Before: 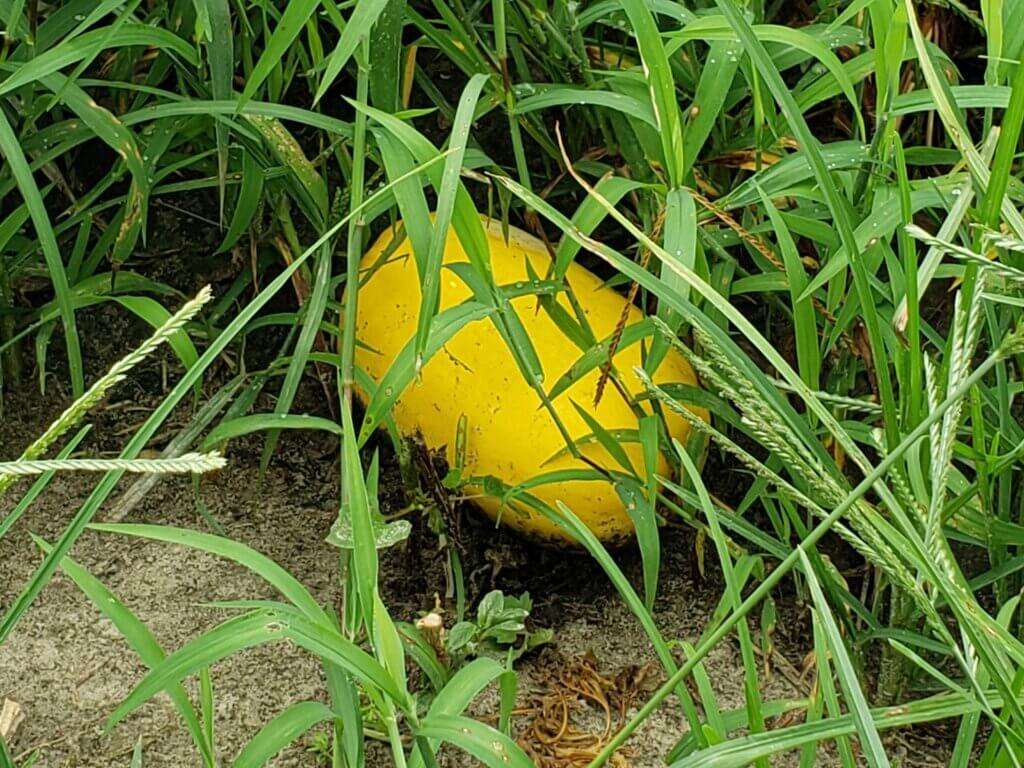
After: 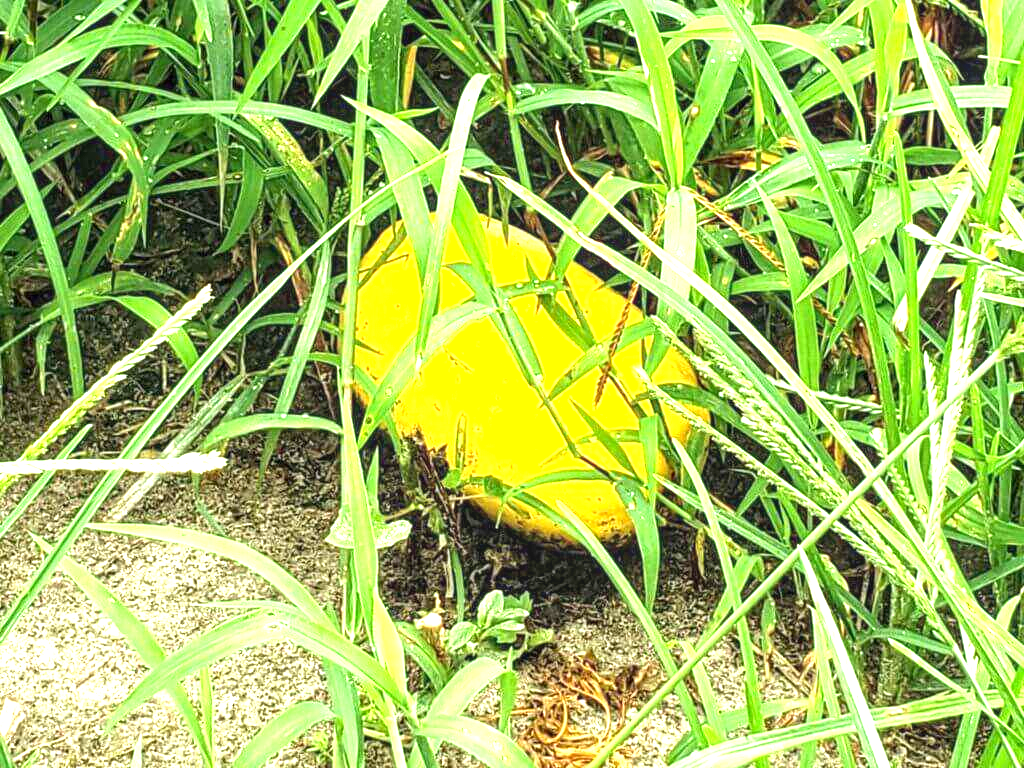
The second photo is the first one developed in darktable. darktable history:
local contrast: on, module defaults
exposure: black level correction 0, exposure 1.9 EV, compensate highlight preservation false
